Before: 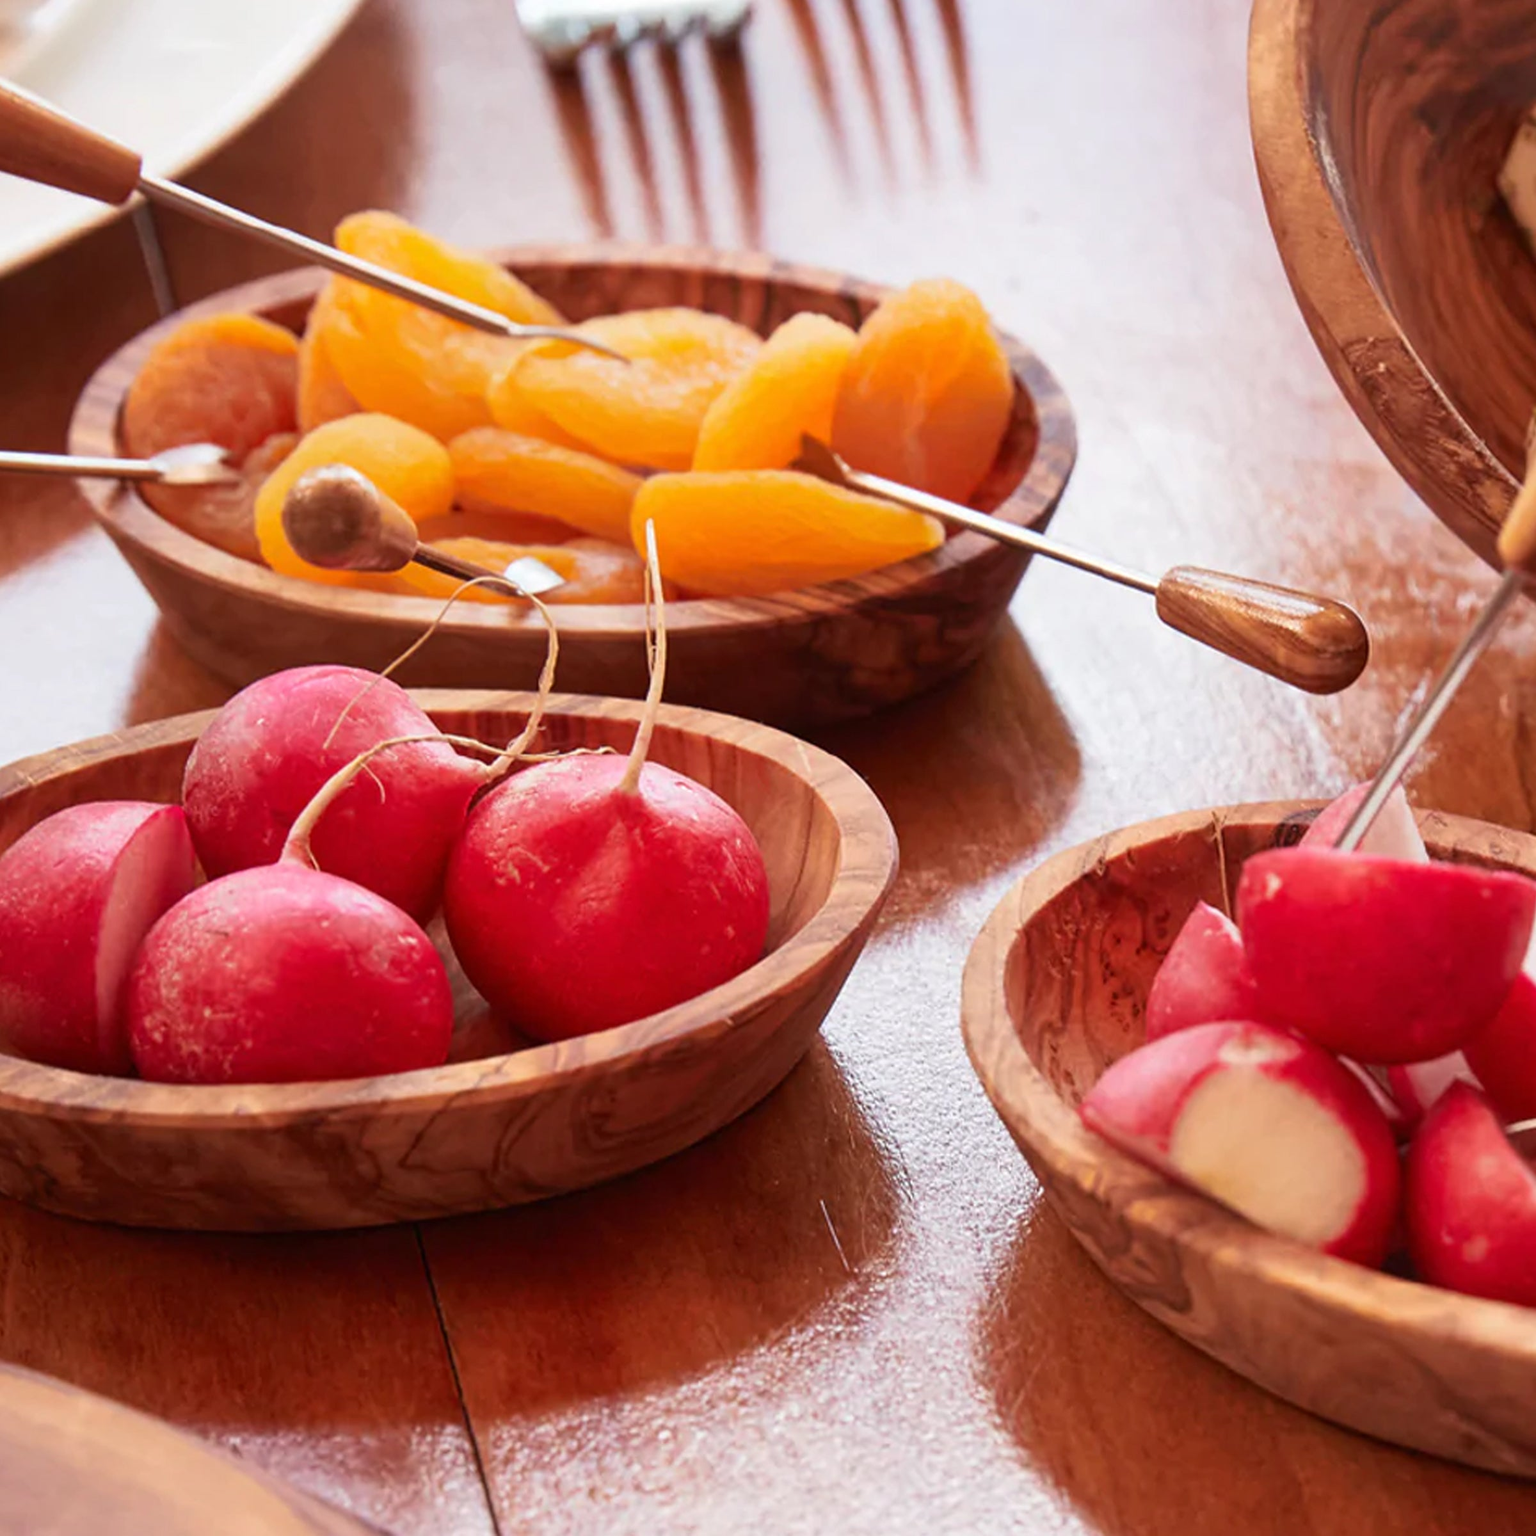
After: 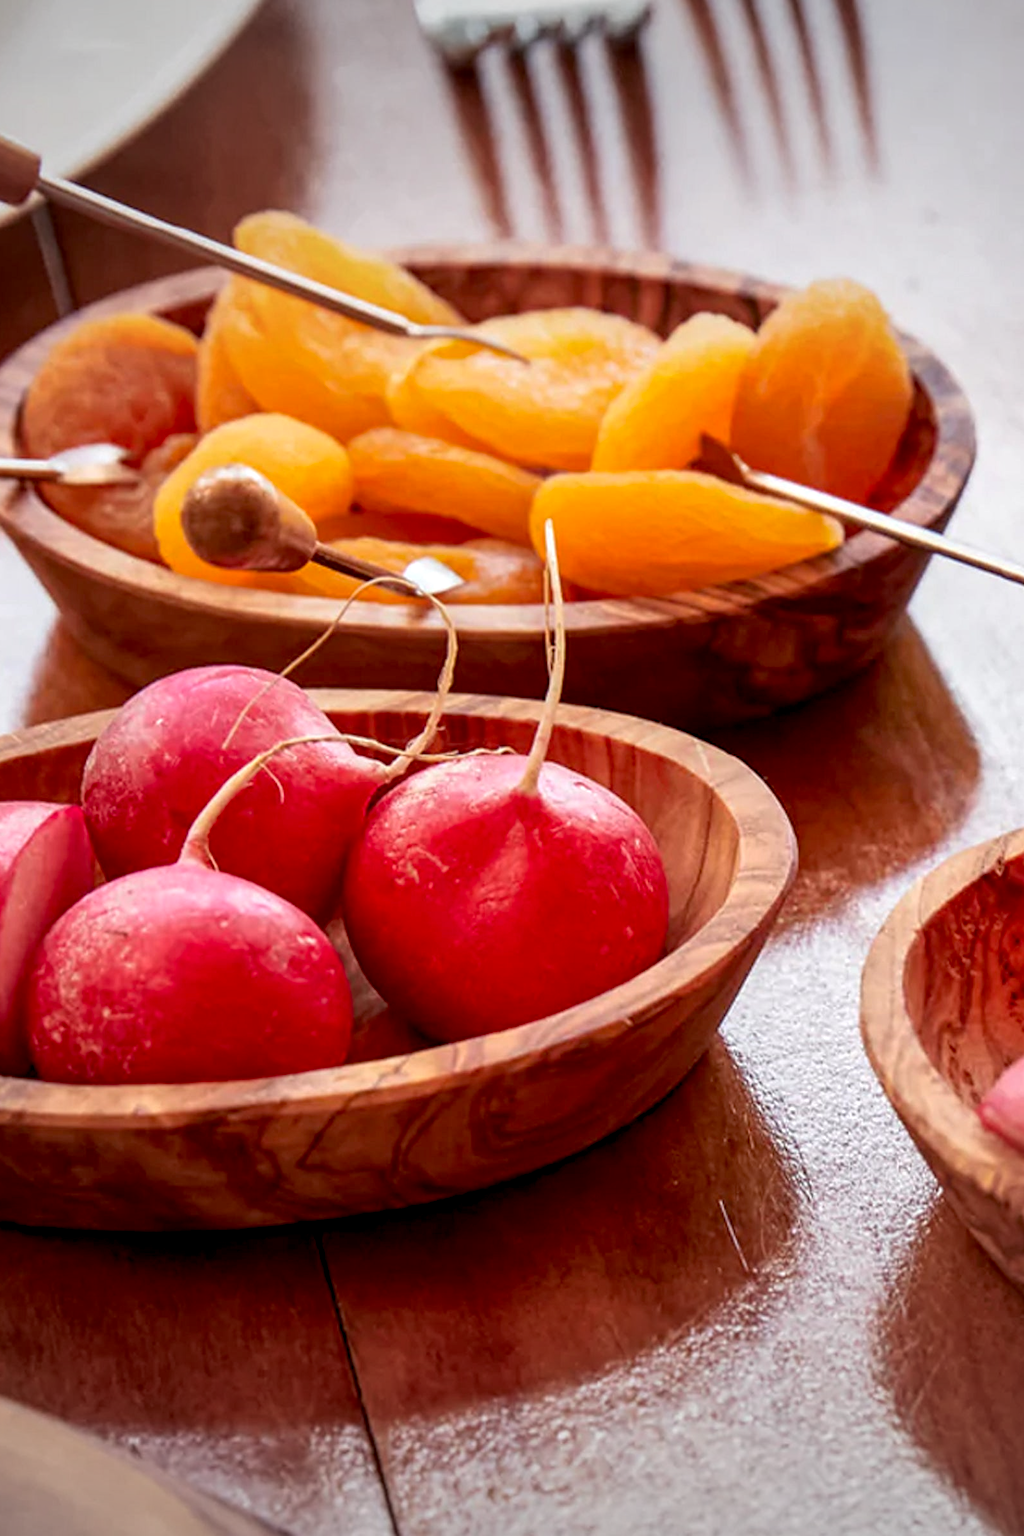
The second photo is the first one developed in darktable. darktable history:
vignetting: fall-off radius 100%, width/height ratio 1.337
crop and rotate: left 6.617%, right 26.717%
exposure: black level correction 0.009, exposure 0.014 EV, compensate highlight preservation false
local contrast: detail 130%
color zones: curves: ch1 [(0, 0.513) (0.143, 0.524) (0.286, 0.511) (0.429, 0.506) (0.571, 0.503) (0.714, 0.503) (0.857, 0.508) (1, 0.513)]
